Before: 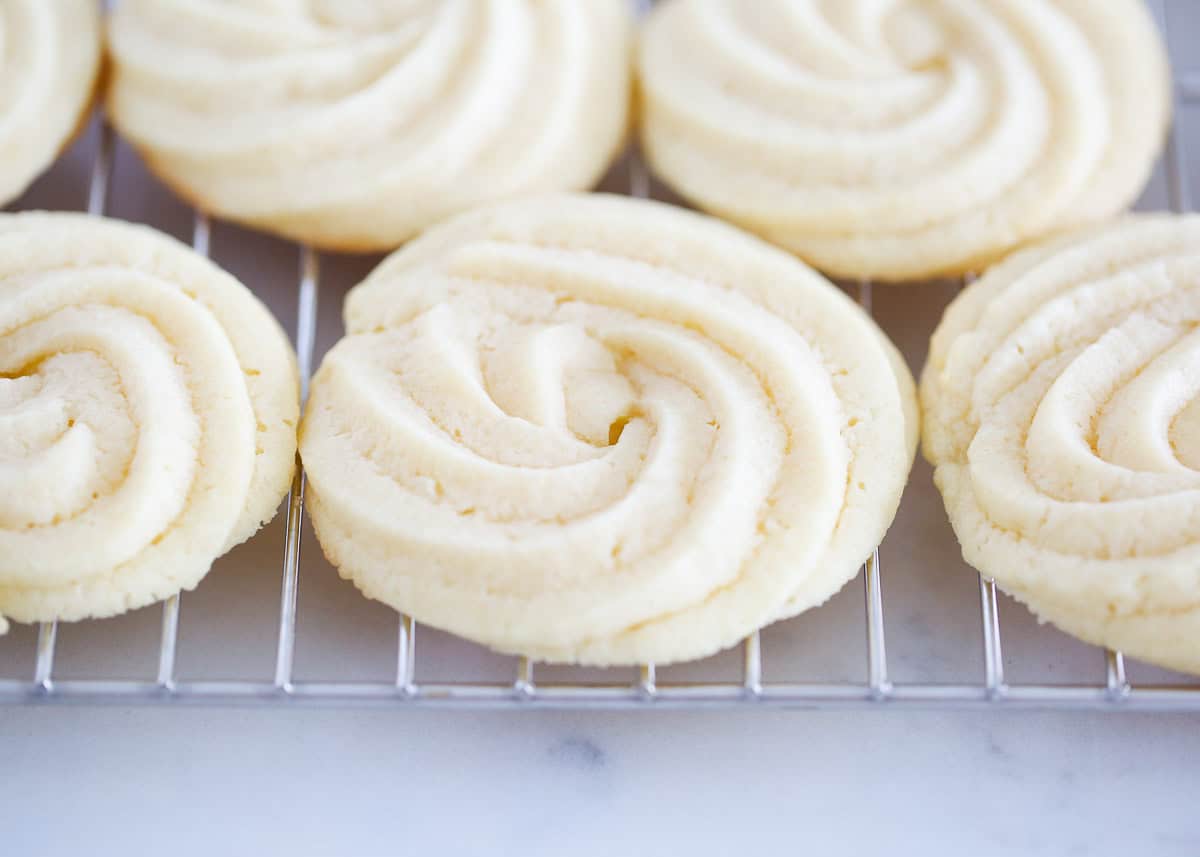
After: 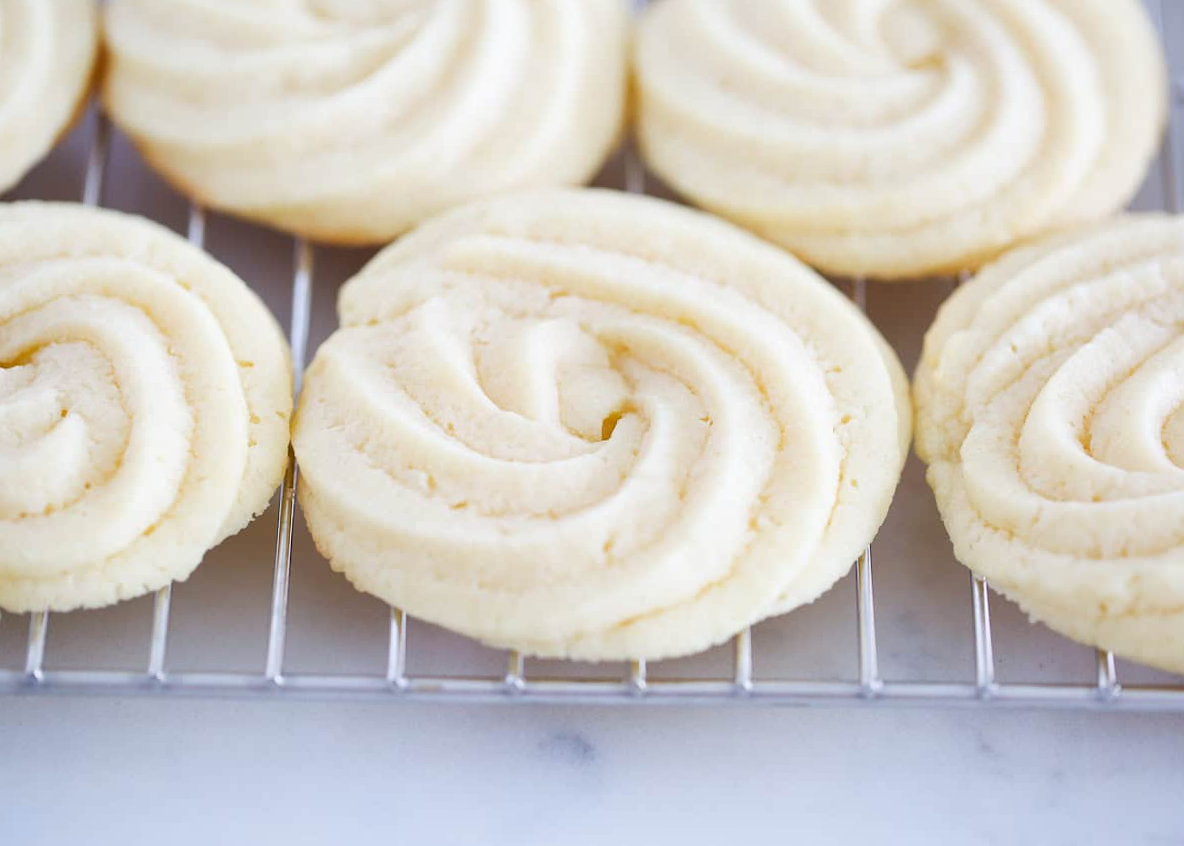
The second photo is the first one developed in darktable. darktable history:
crop and rotate: angle -0.53°
